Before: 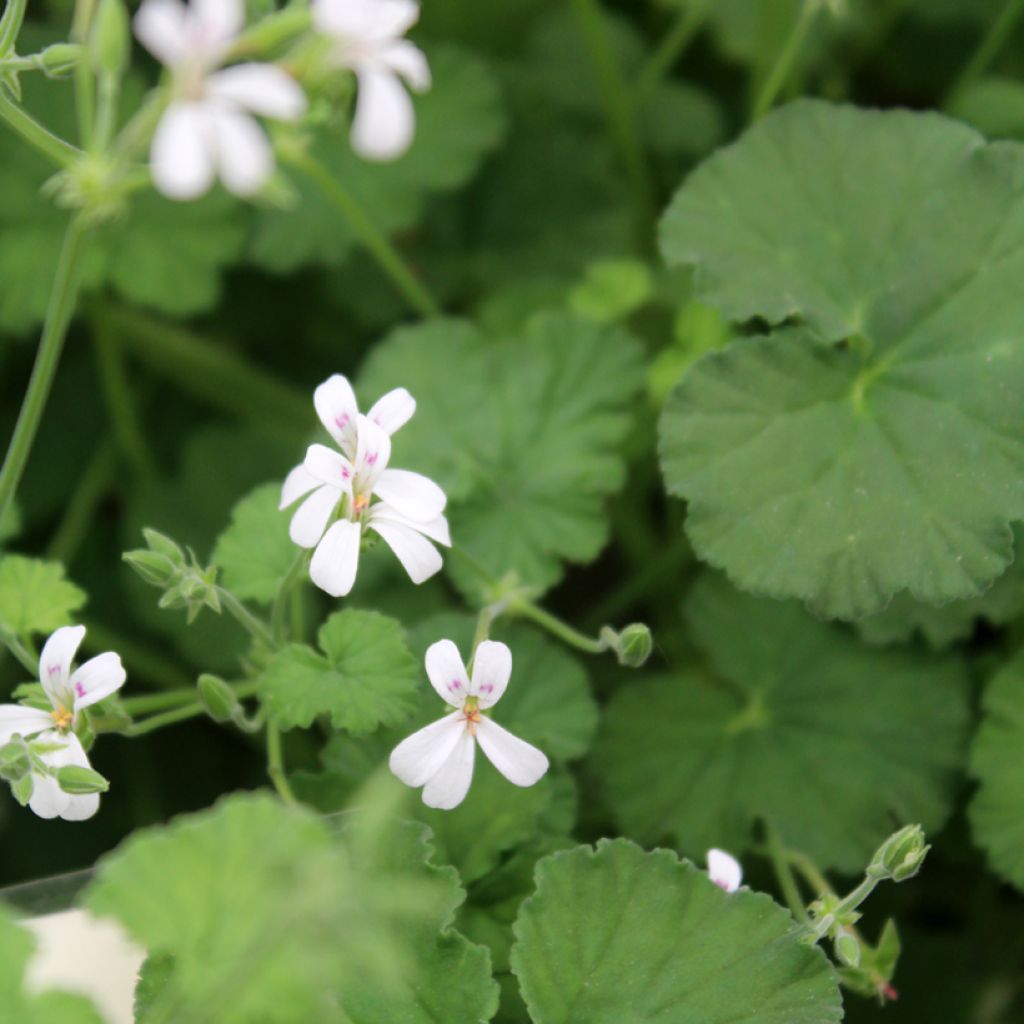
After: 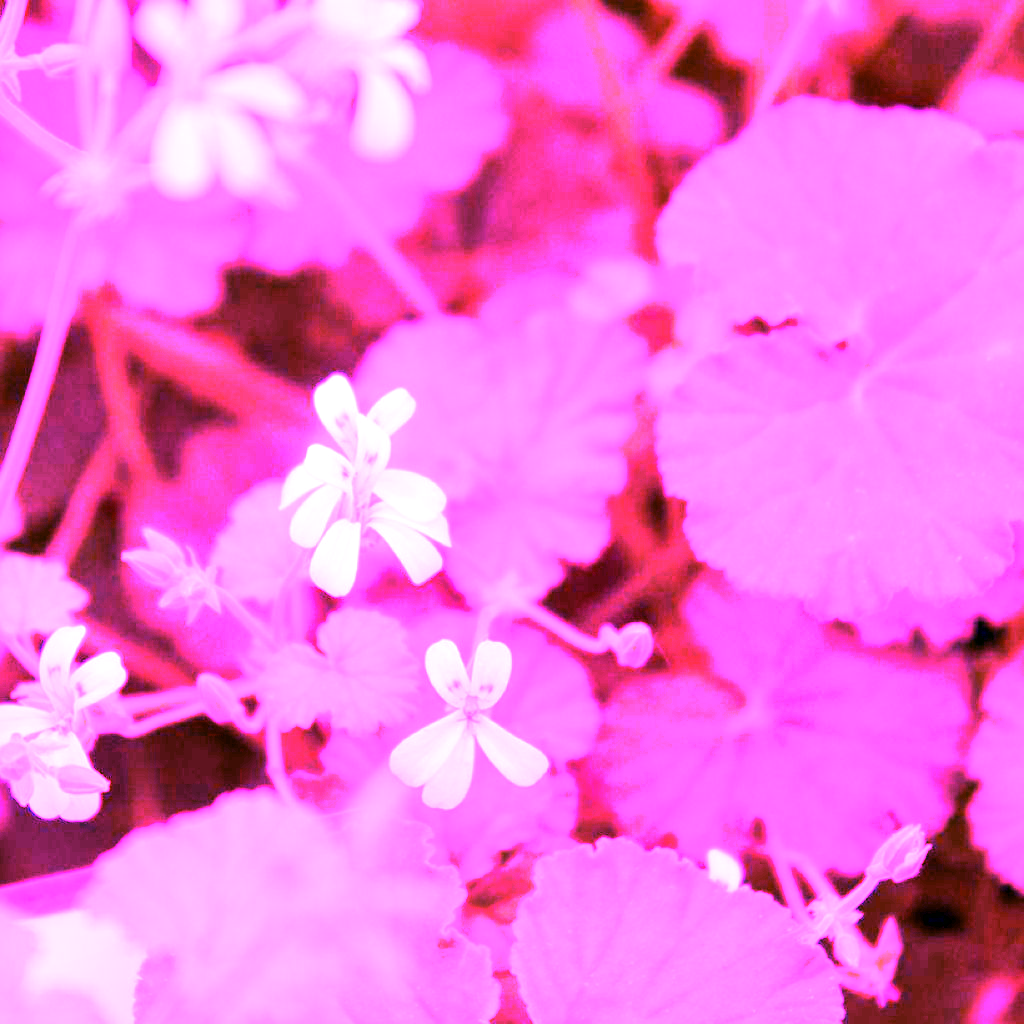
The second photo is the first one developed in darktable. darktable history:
white balance: red 8, blue 8
local contrast: mode bilateral grid, contrast 20, coarseness 50, detail 130%, midtone range 0.2
